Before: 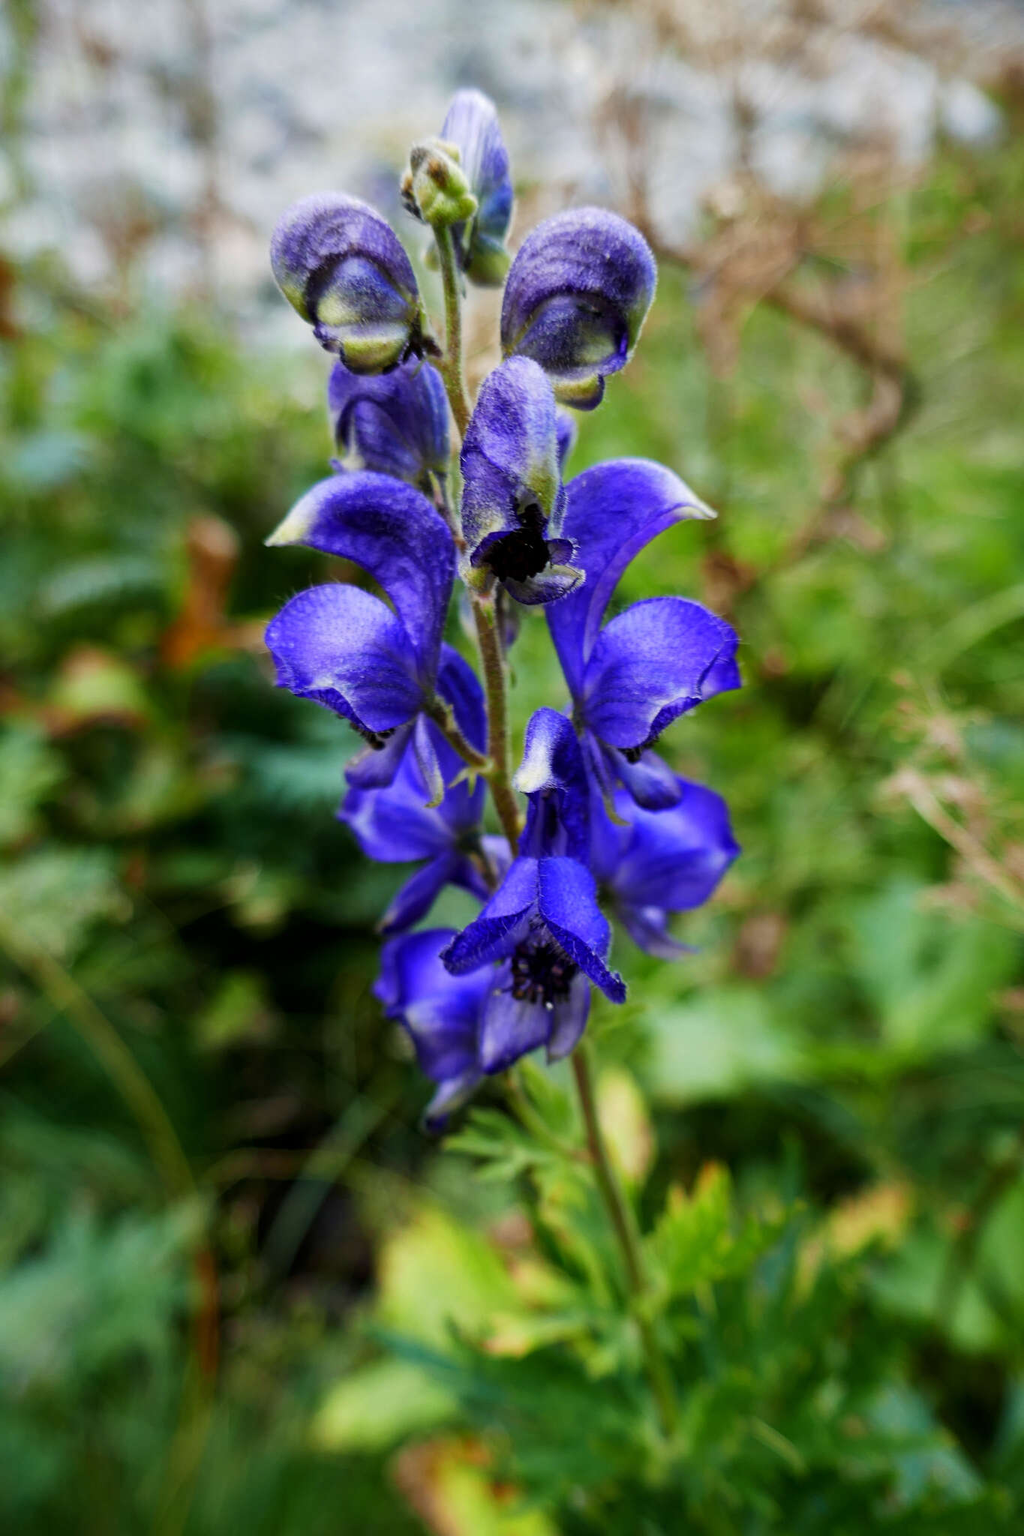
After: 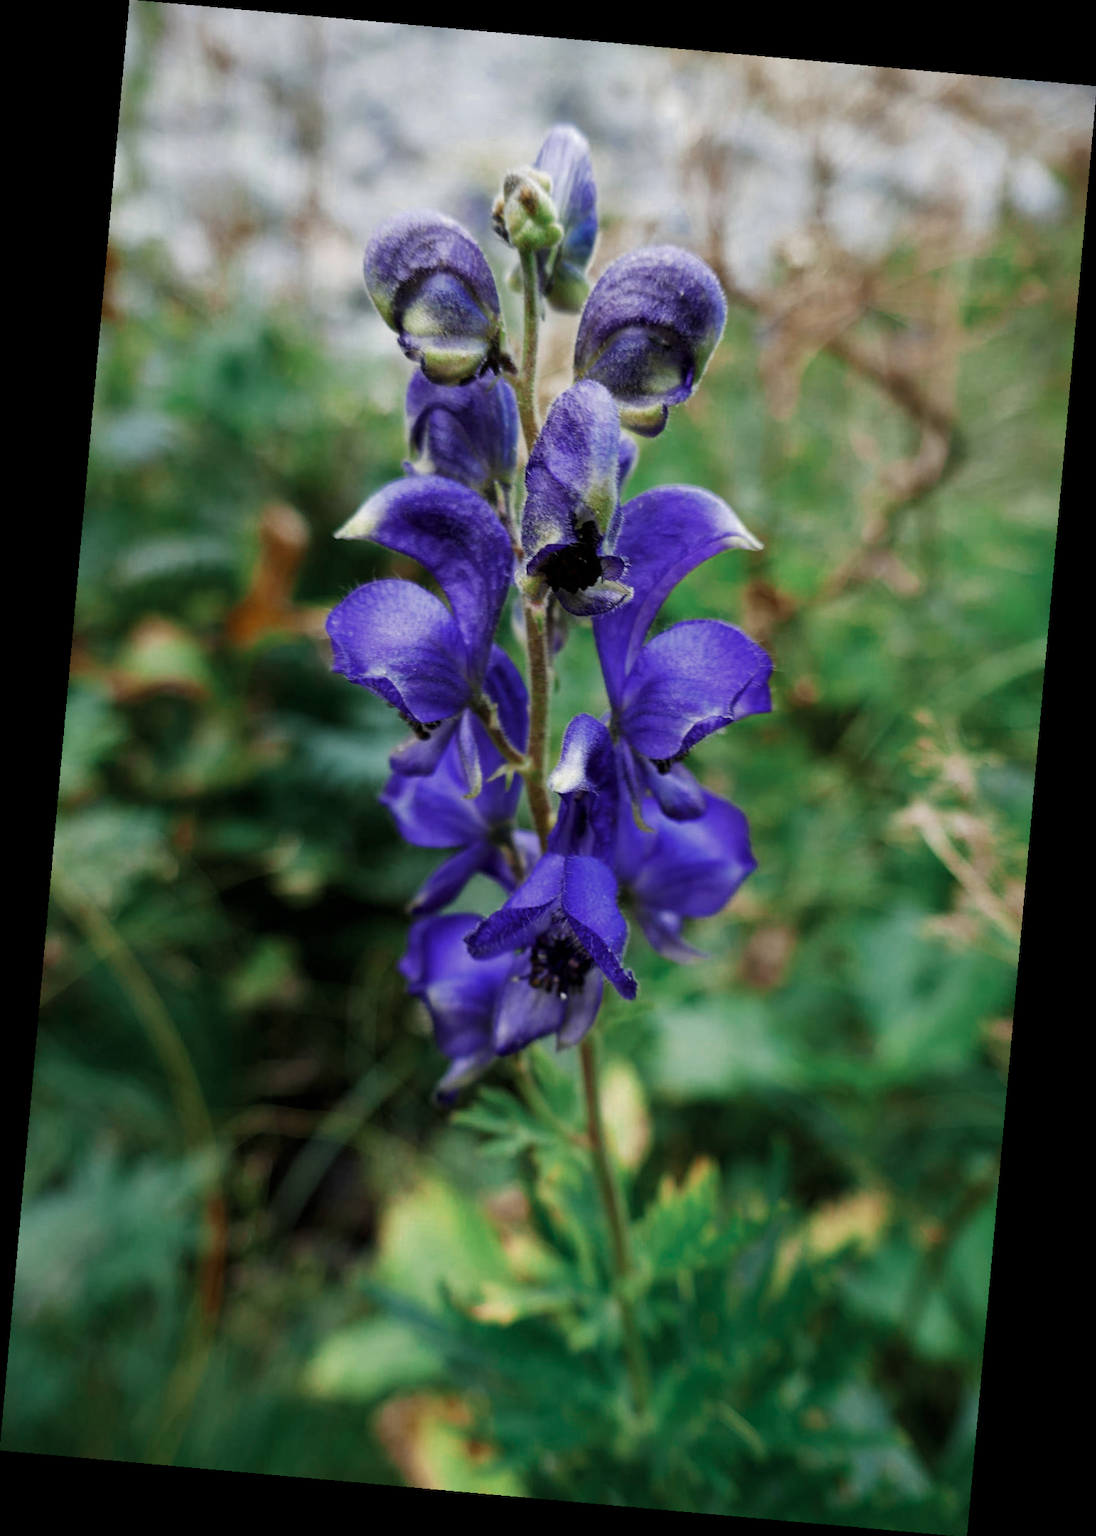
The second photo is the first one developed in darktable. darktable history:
color zones: curves: ch0 [(0, 0.5) (0.125, 0.4) (0.25, 0.5) (0.375, 0.4) (0.5, 0.4) (0.625, 0.35) (0.75, 0.35) (0.875, 0.5)]; ch1 [(0, 0.35) (0.125, 0.45) (0.25, 0.35) (0.375, 0.35) (0.5, 0.35) (0.625, 0.35) (0.75, 0.45) (0.875, 0.35)]; ch2 [(0, 0.6) (0.125, 0.5) (0.25, 0.5) (0.375, 0.6) (0.5, 0.6) (0.625, 0.5) (0.75, 0.5) (0.875, 0.5)]
rotate and perspective: rotation 5.12°, automatic cropping off
